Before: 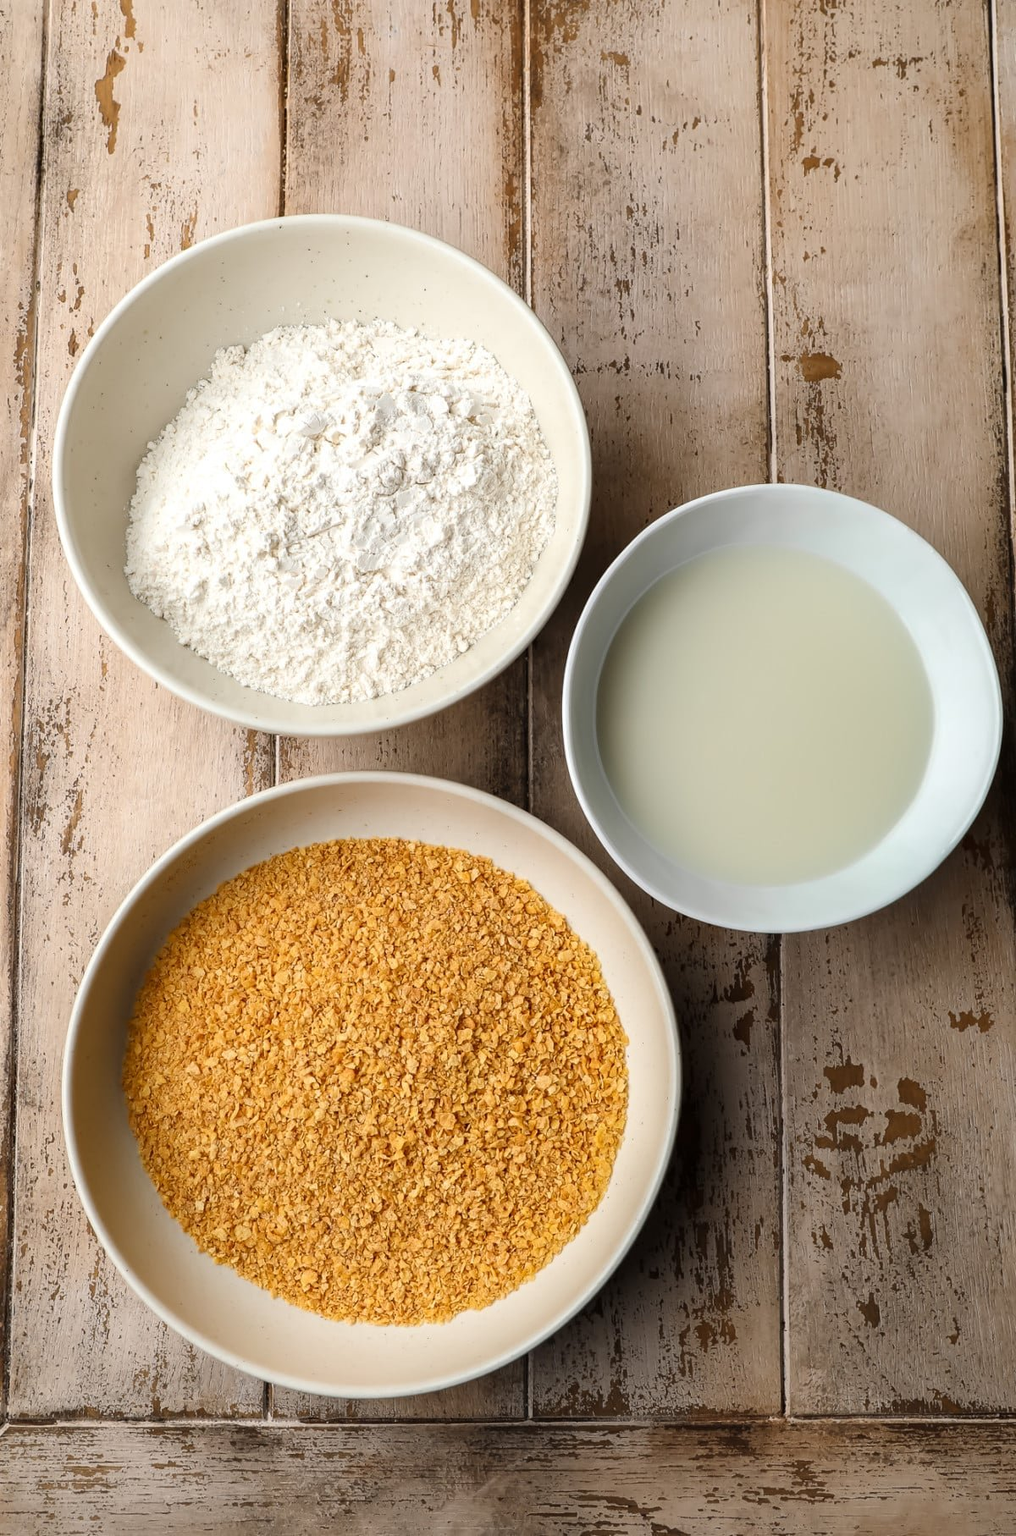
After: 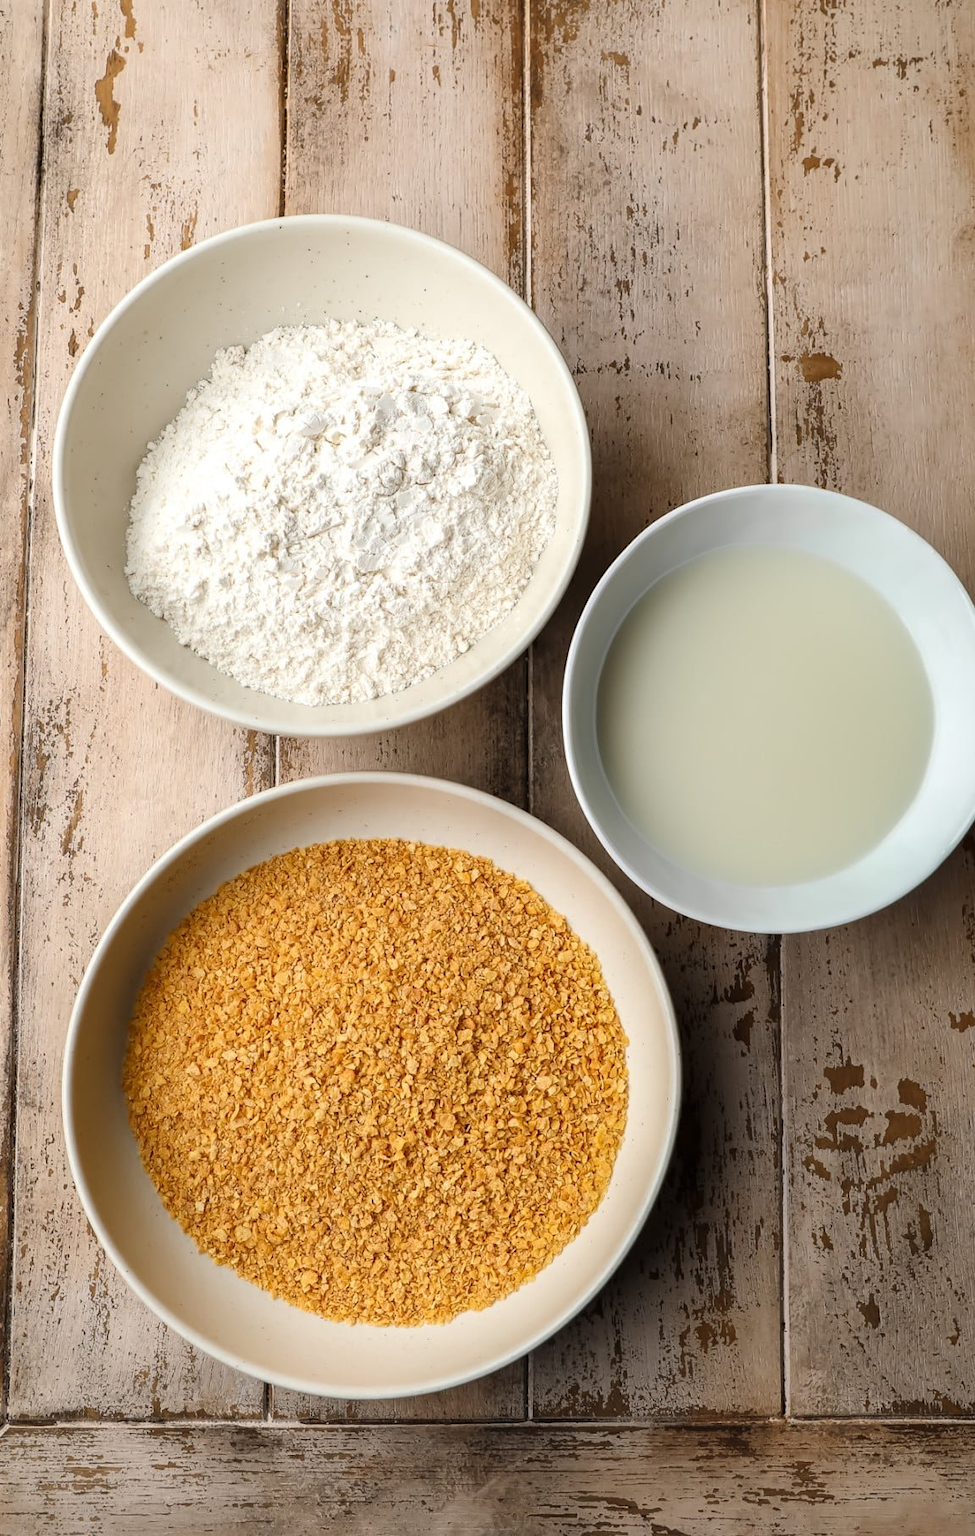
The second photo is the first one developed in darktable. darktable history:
crop: right 3.94%, bottom 0.025%
